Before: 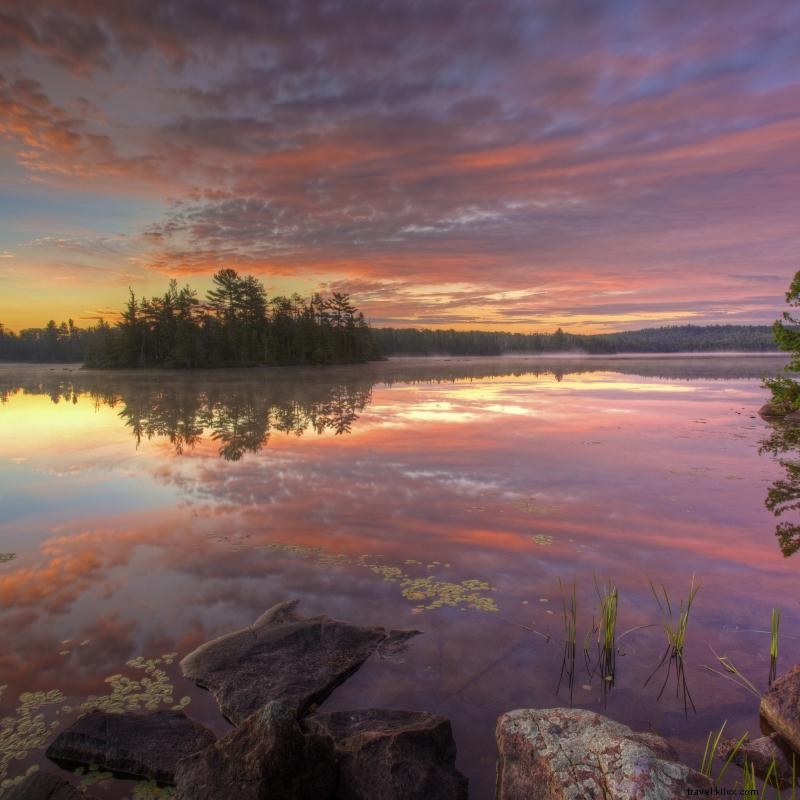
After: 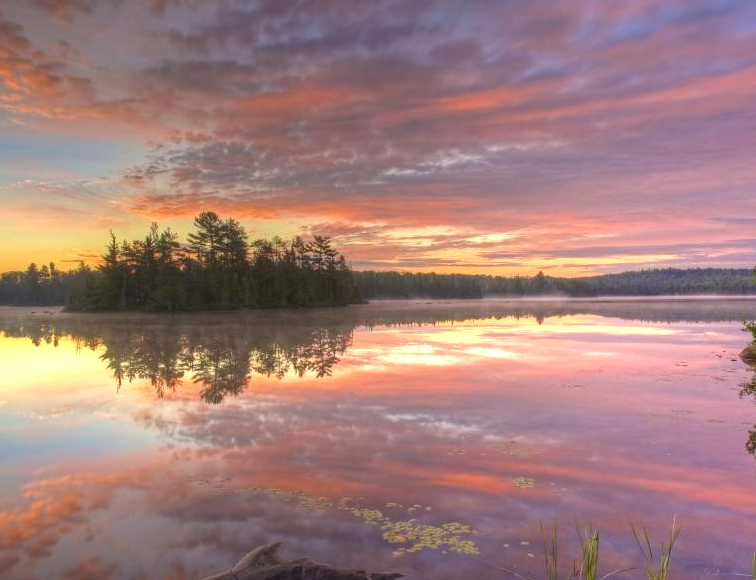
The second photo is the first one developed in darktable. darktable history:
exposure: black level correction 0, exposure 0.499 EV, compensate exposure bias true, compensate highlight preservation false
crop: left 2.467%, top 7.235%, right 2.984%, bottom 20.184%
